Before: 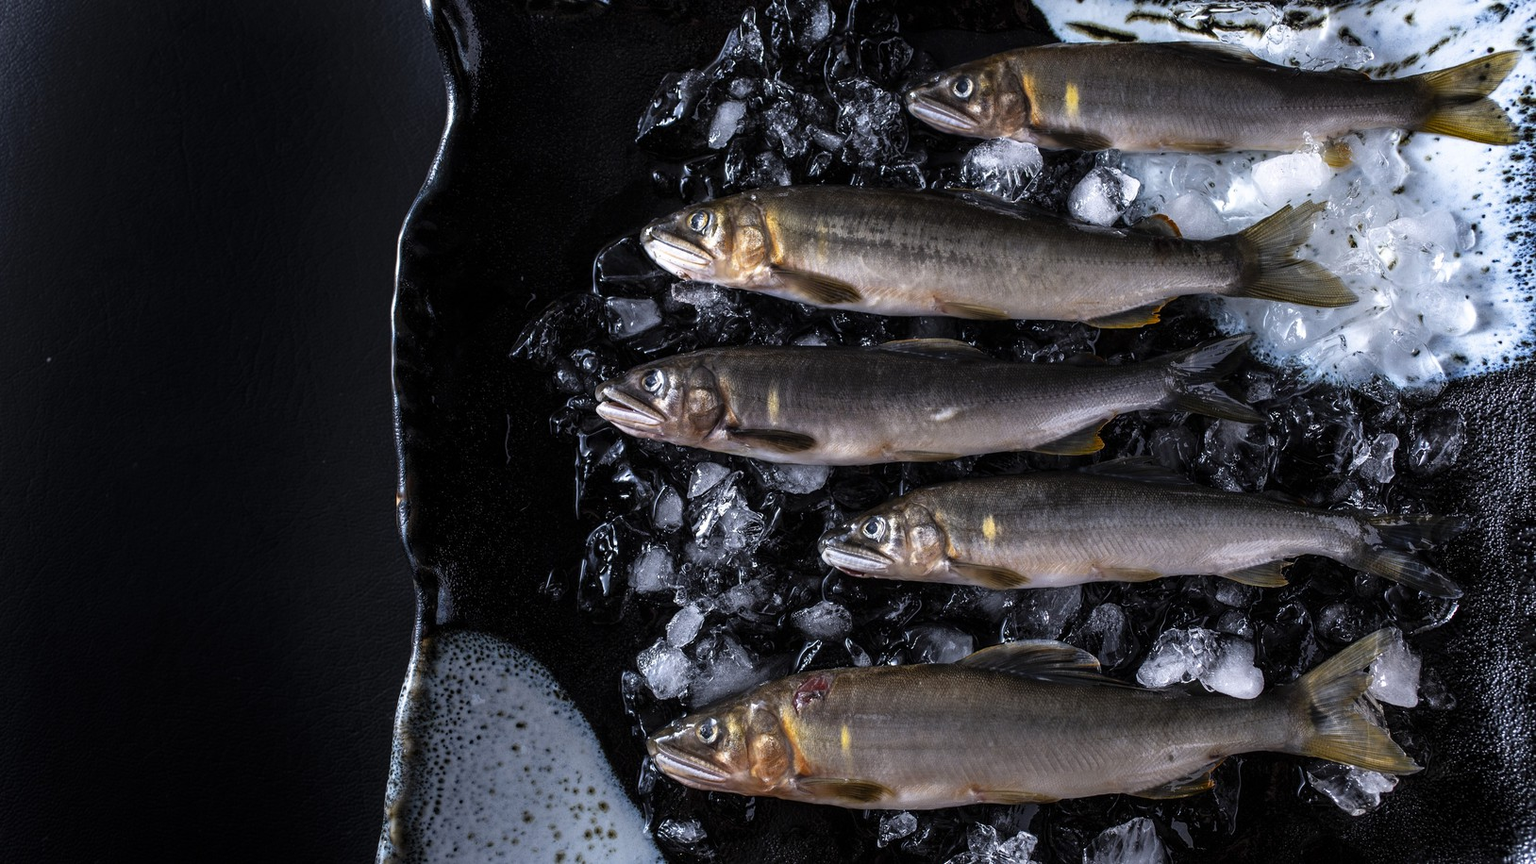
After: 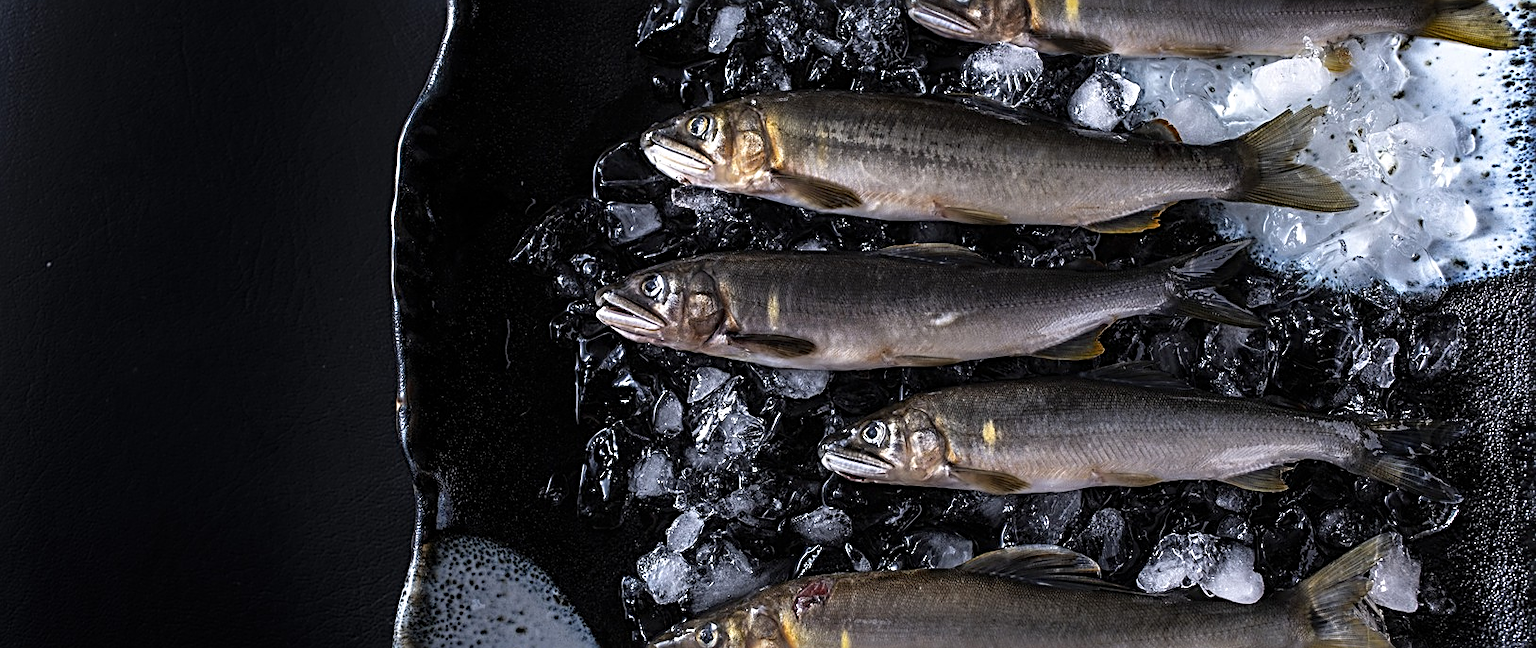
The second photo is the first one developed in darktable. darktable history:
sharpen: radius 2.85, amount 0.704
crop: top 11.03%, bottom 13.873%
